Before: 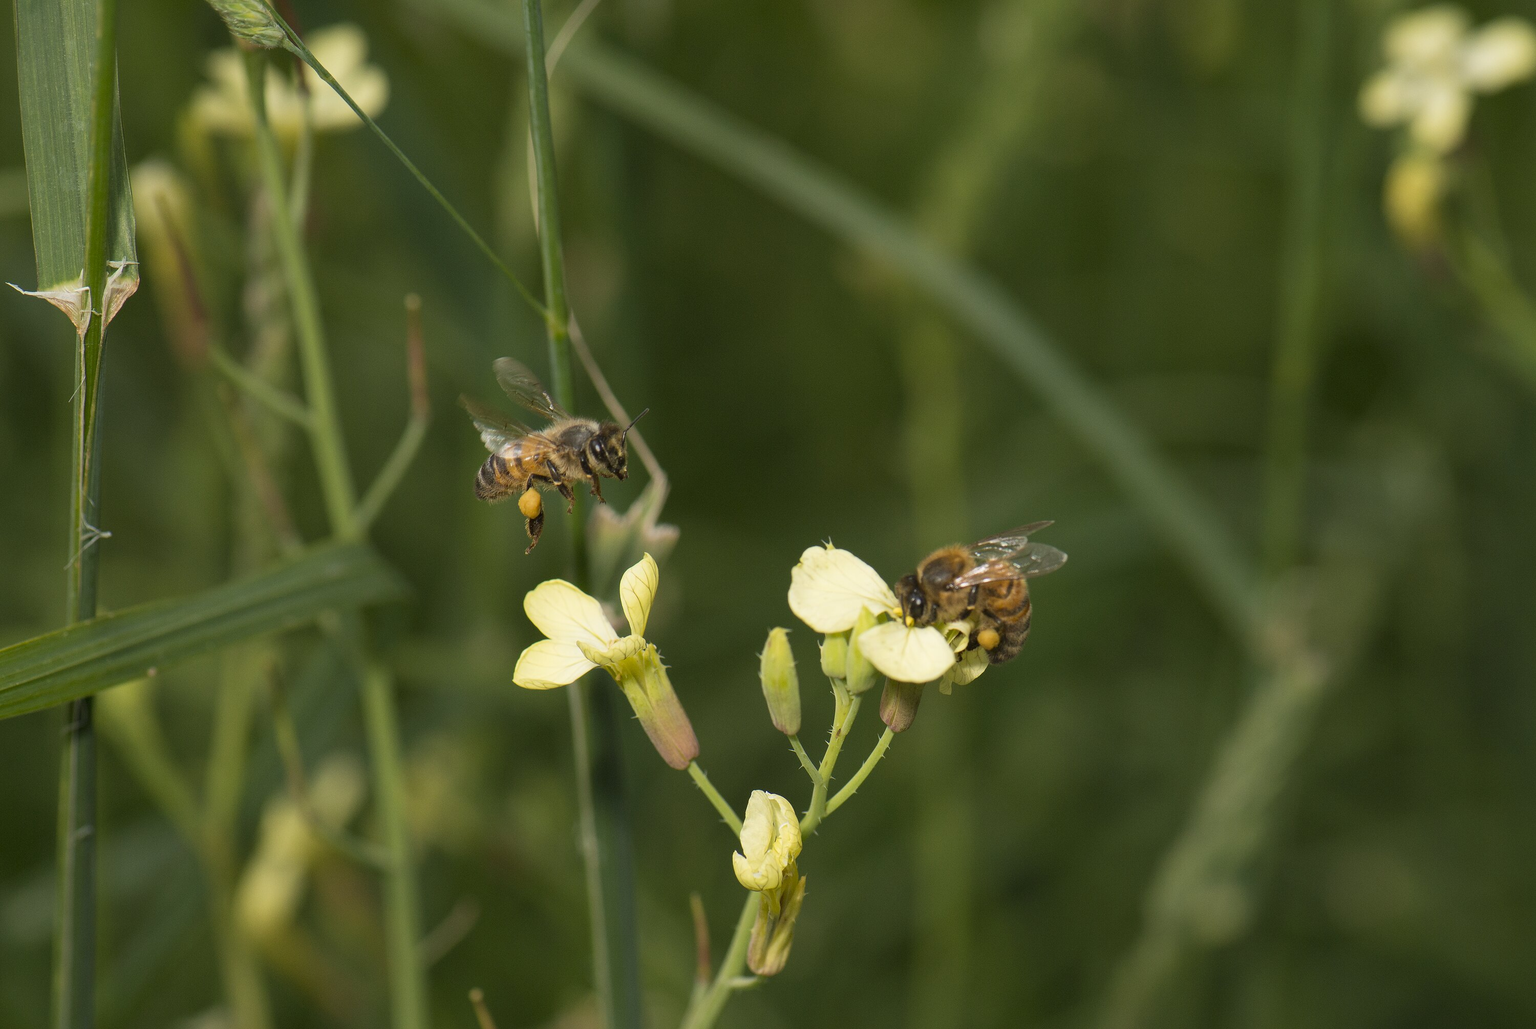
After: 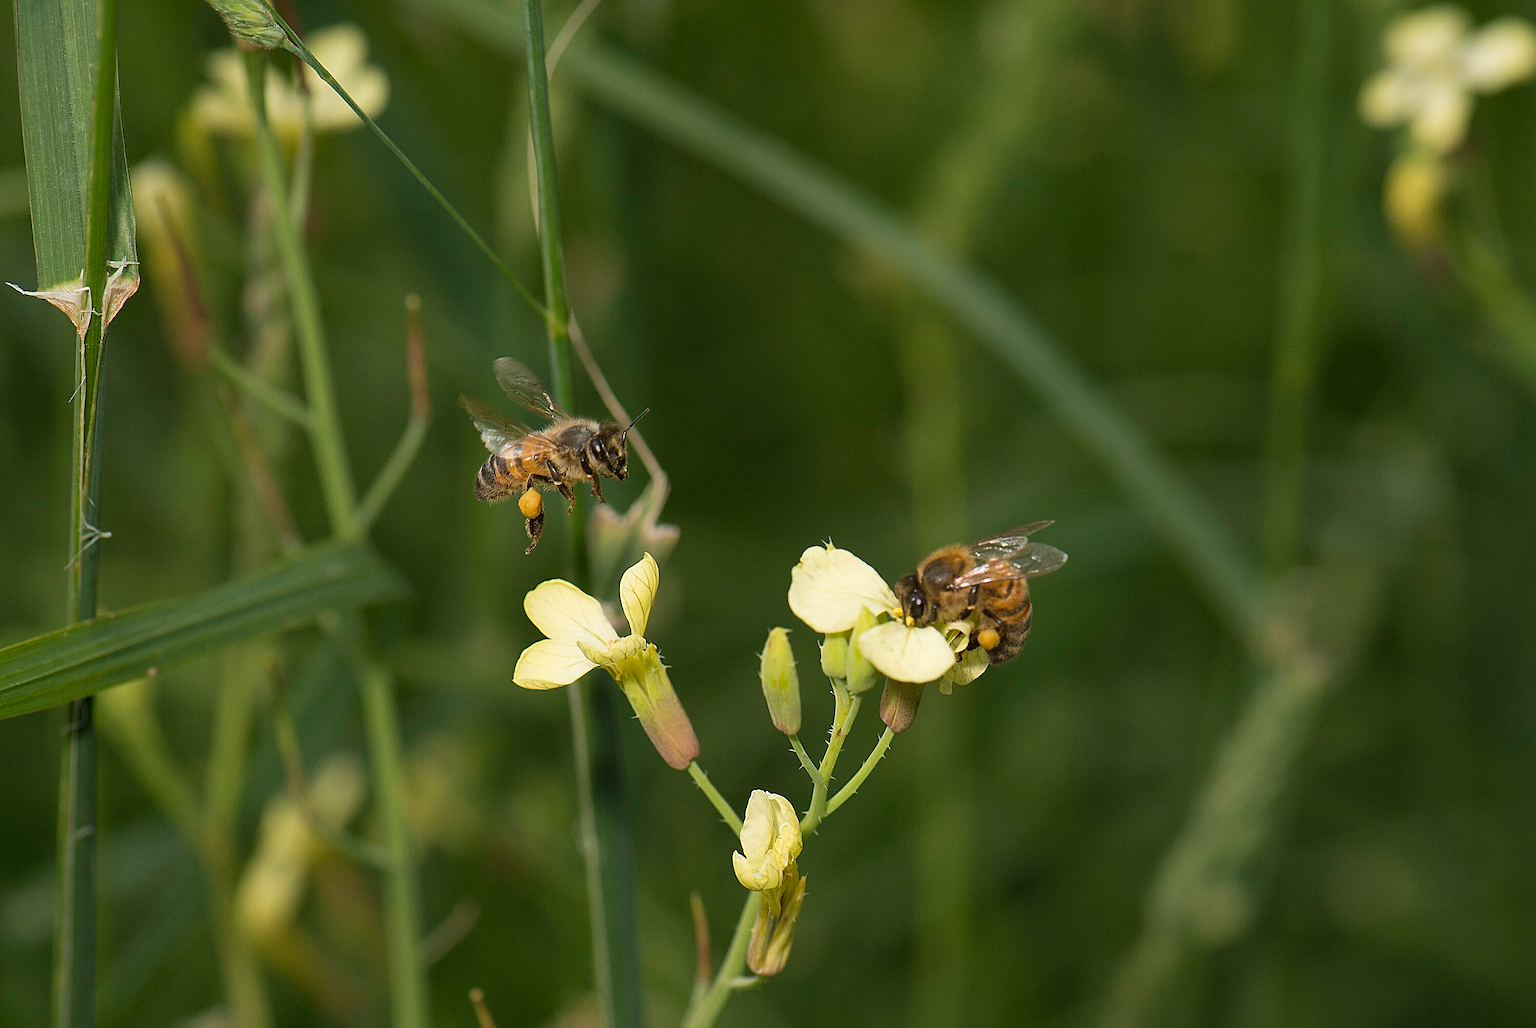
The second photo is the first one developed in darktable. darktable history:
sharpen: amount 0.912
